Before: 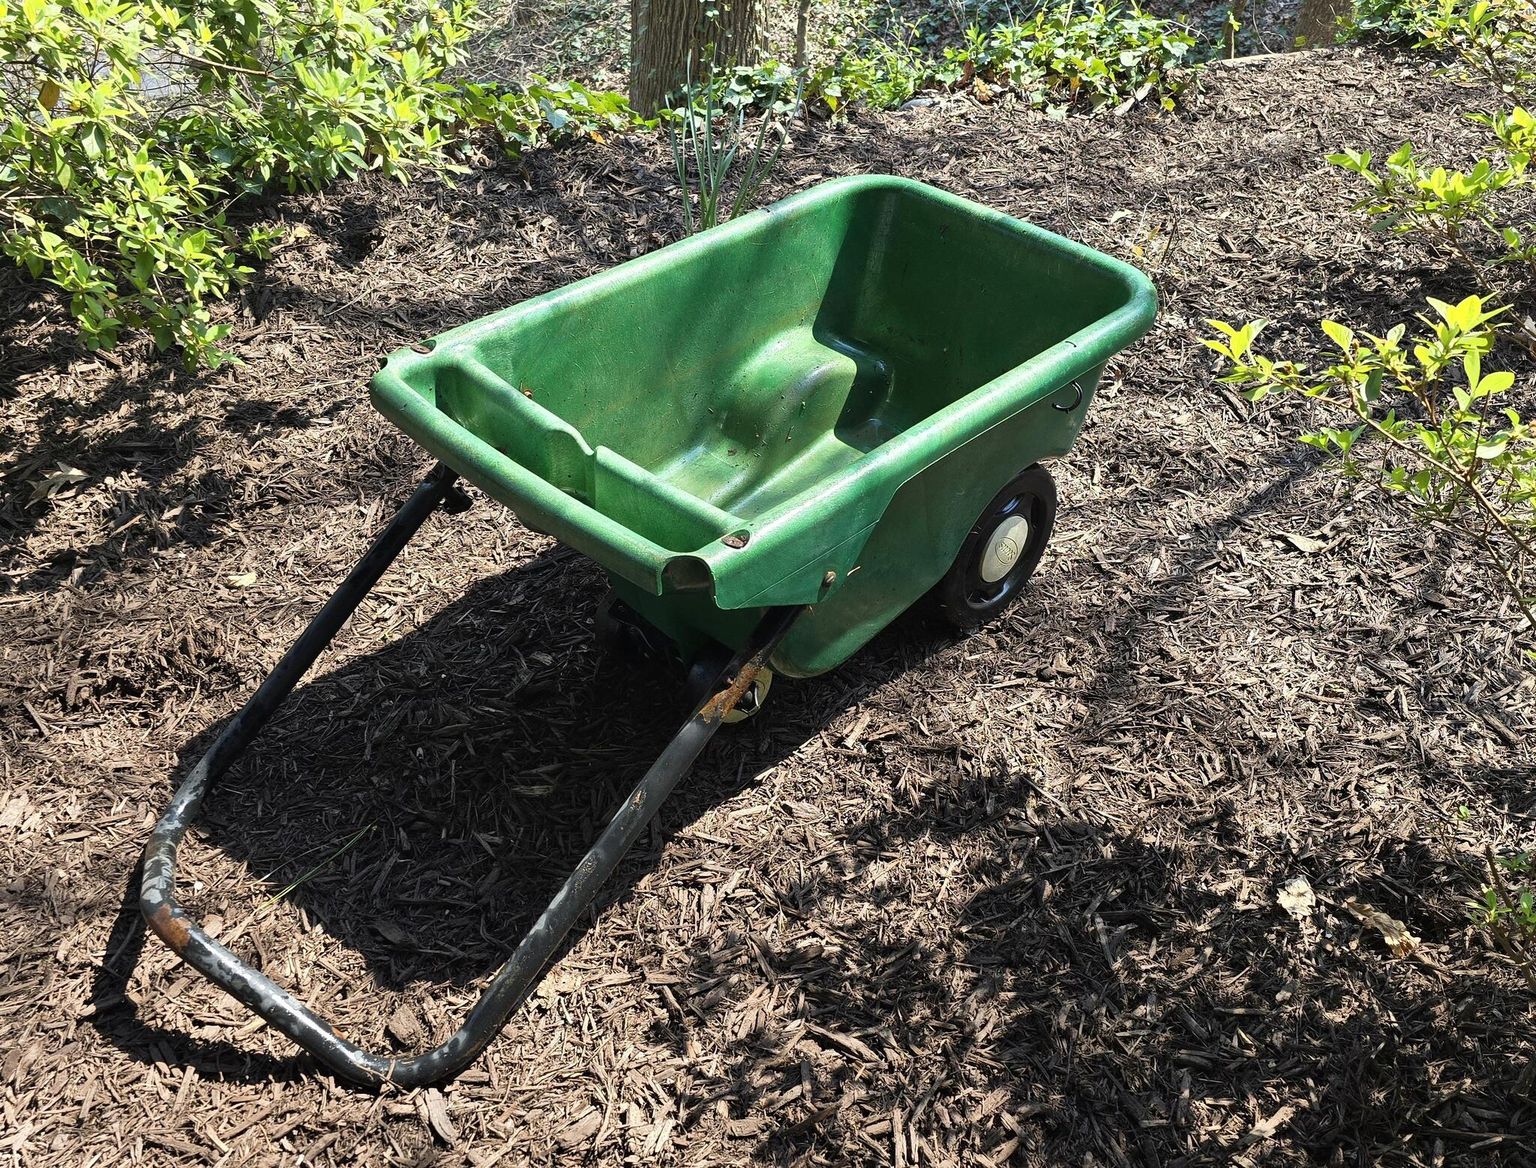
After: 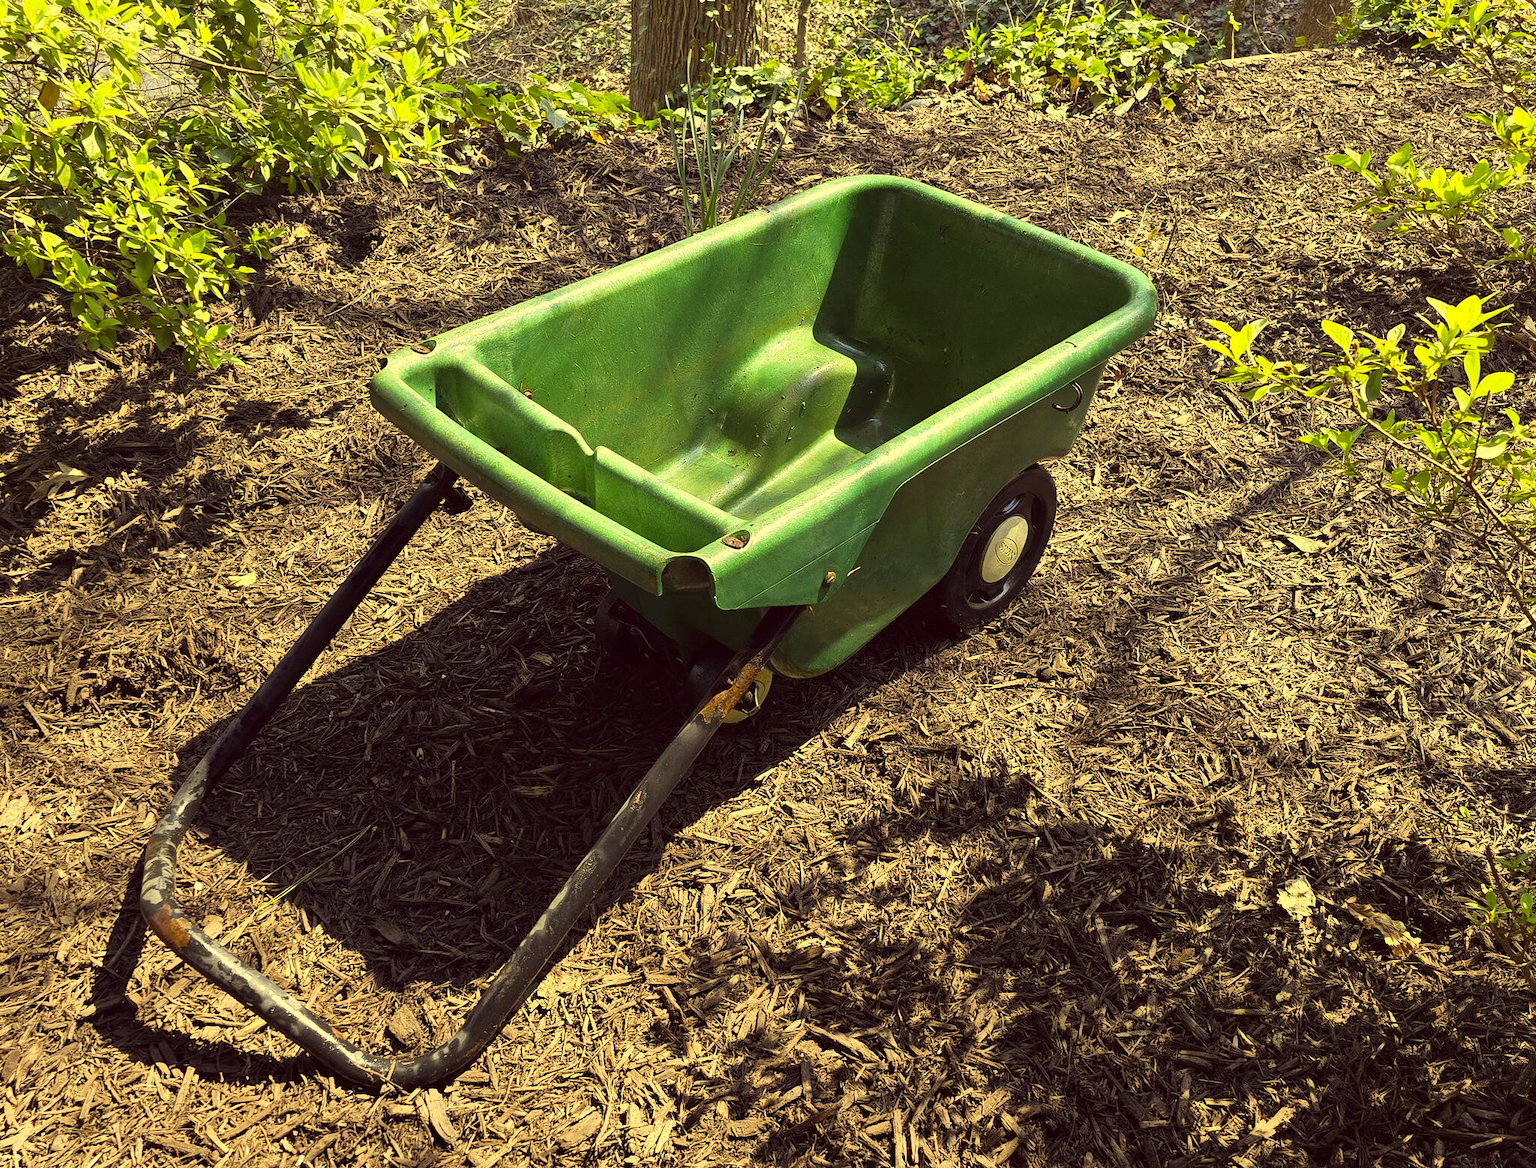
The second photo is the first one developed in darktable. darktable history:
color correction: highlights a* -0.482, highlights b* 40, shadows a* 9.8, shadows b* -0.161
tone equalizer: on, module defaults
